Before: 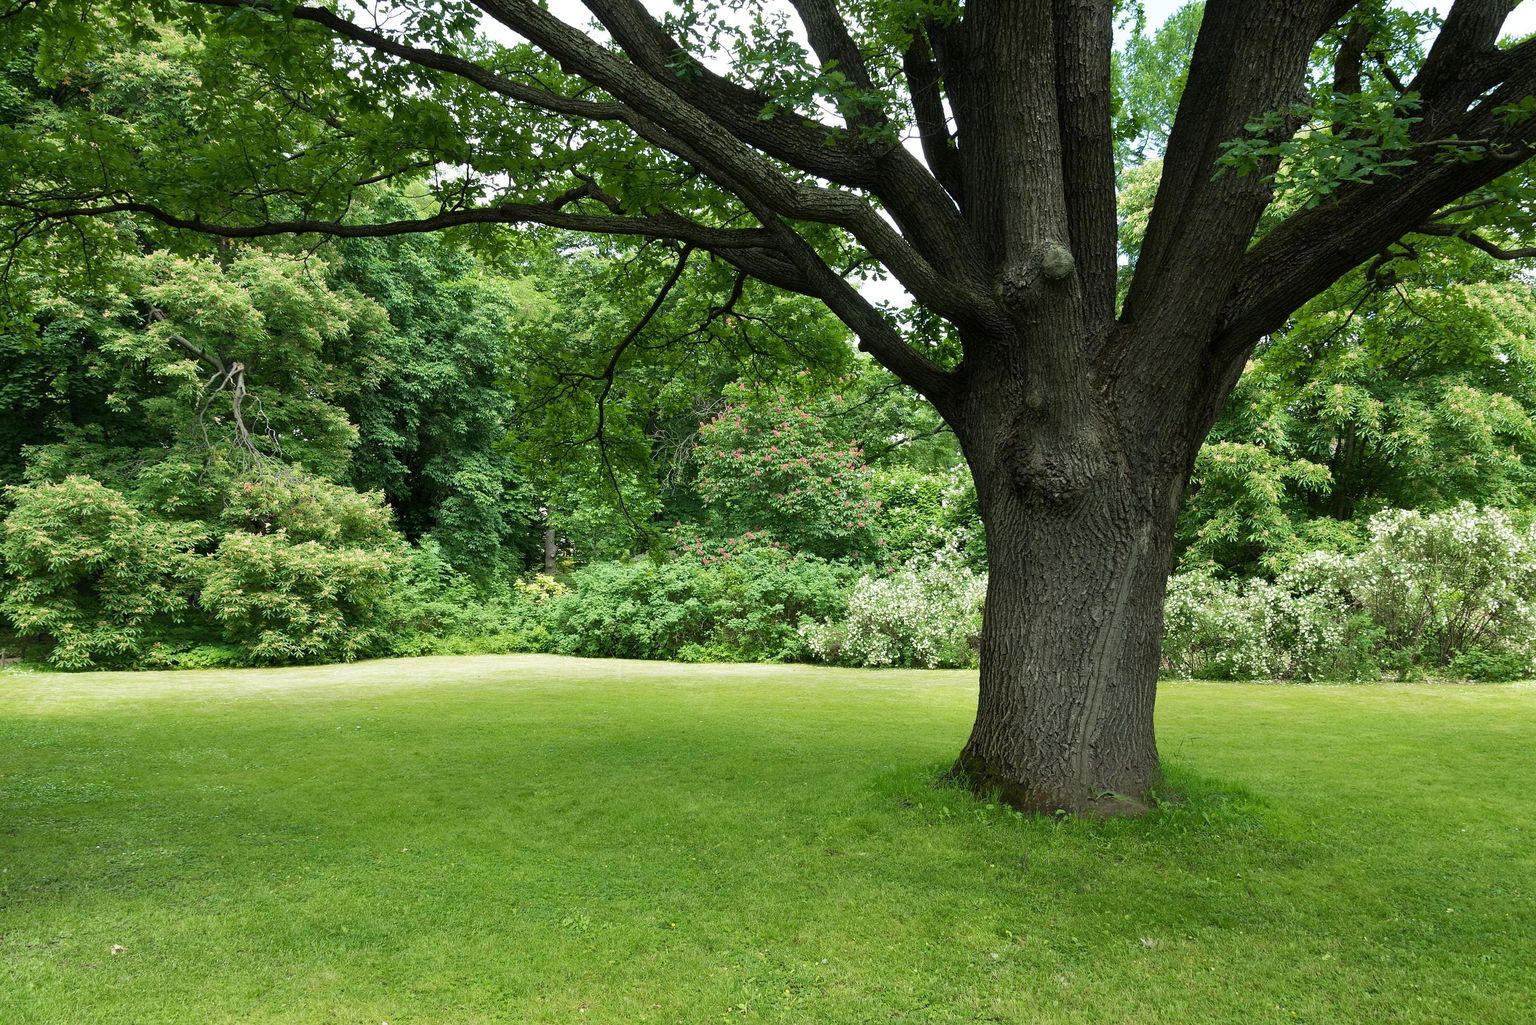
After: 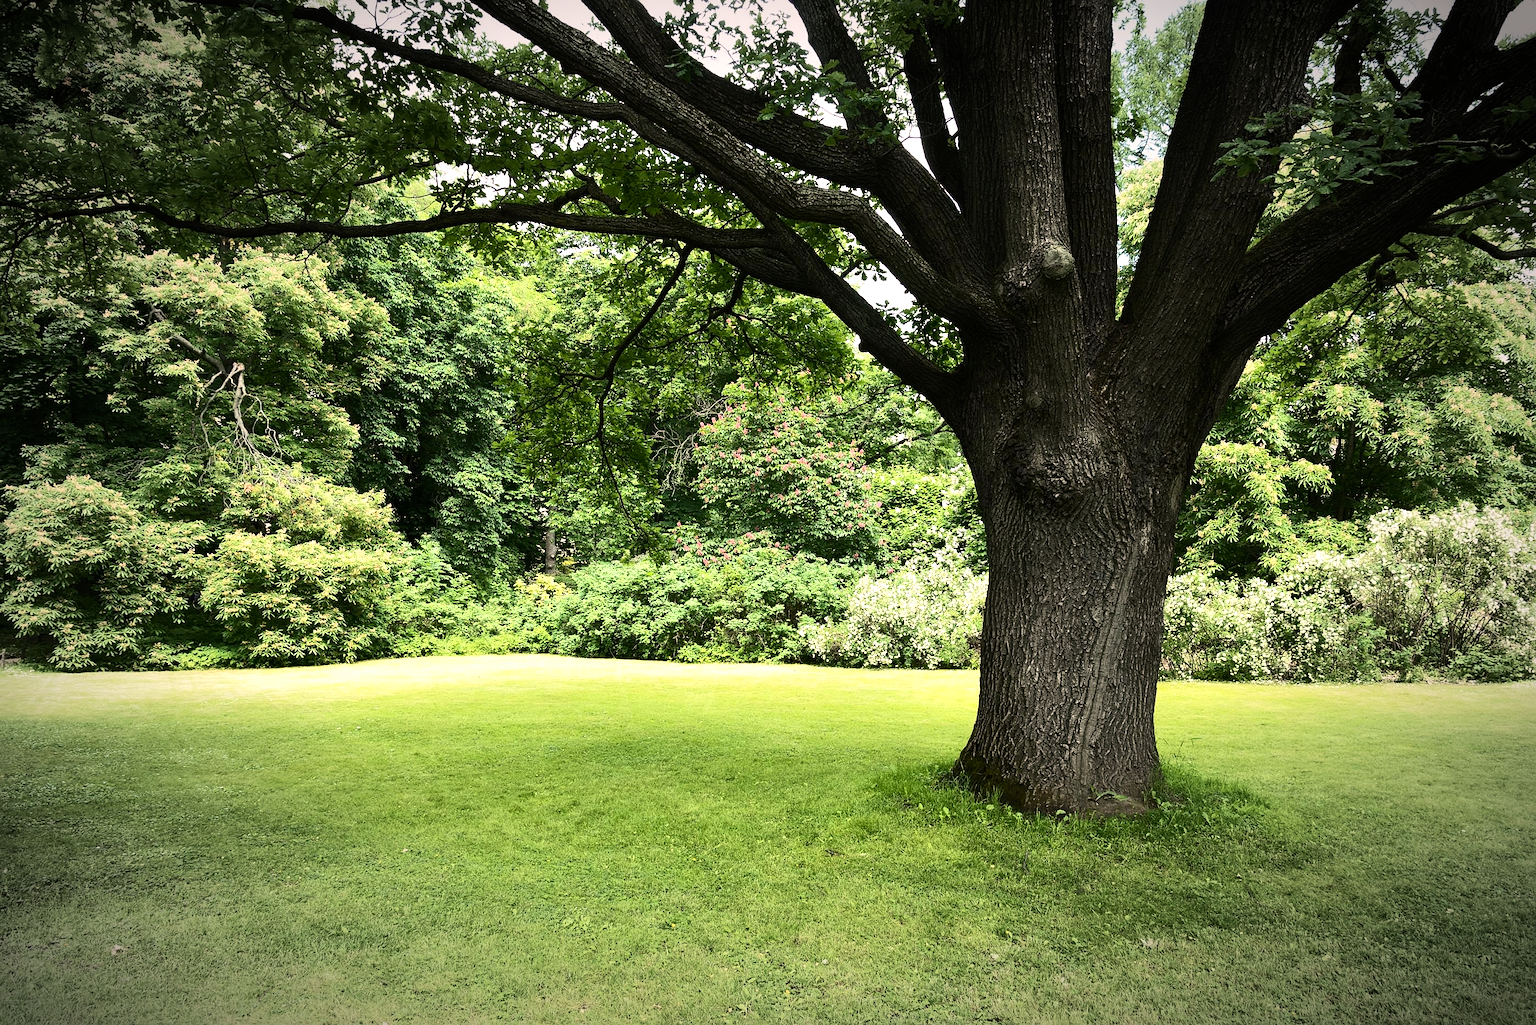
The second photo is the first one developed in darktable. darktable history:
vignetting: fall-off start 67.5%, fall-off radius 67.23%, brightness -0.813, automatic ratio true
contrast brightness saturation: contrast 0.24, brightness 0.09
sharpen: amount 0.2
color correction: highlights a* 7.34, highlights b* 4.37
tone equalizer: -8 EV -0.75 EV, -7 EV -0.7 EV, -6 EV -0.6 EV, -5 EV -0.4 EV, -3 EV 0.4 EV, -2 EV 0.6 EV, -1 EV 0.7 EV, +0 EV 0.75 EV, edges refinement/feathering 500, mask exposure compensation -1.57 EV, preserve details no
